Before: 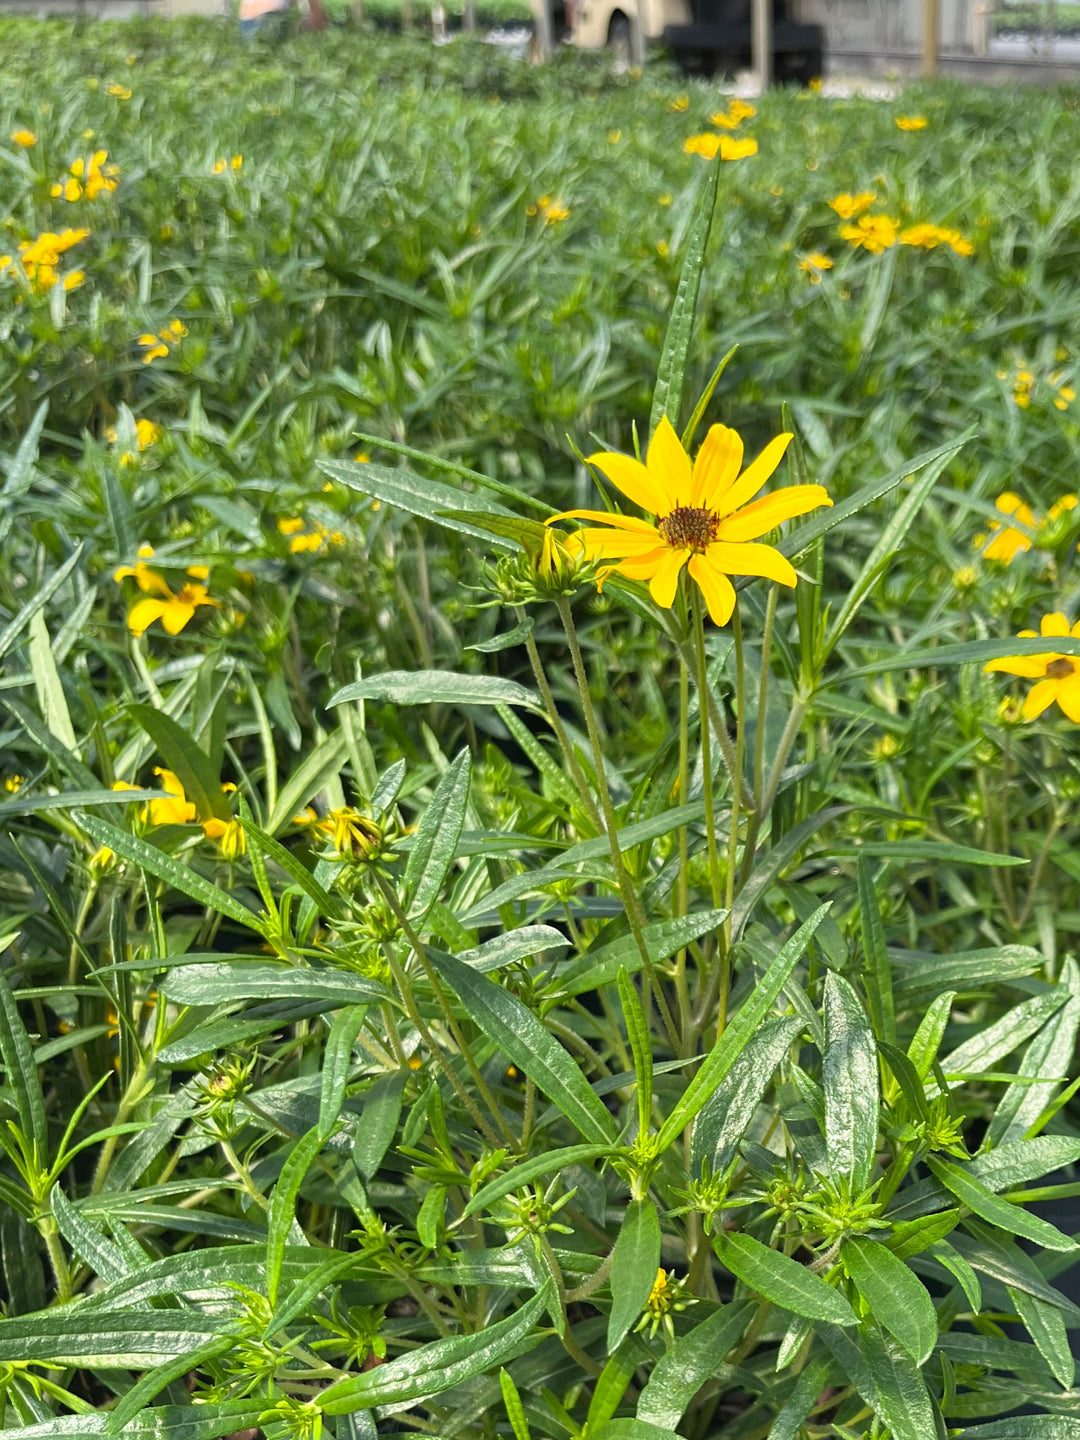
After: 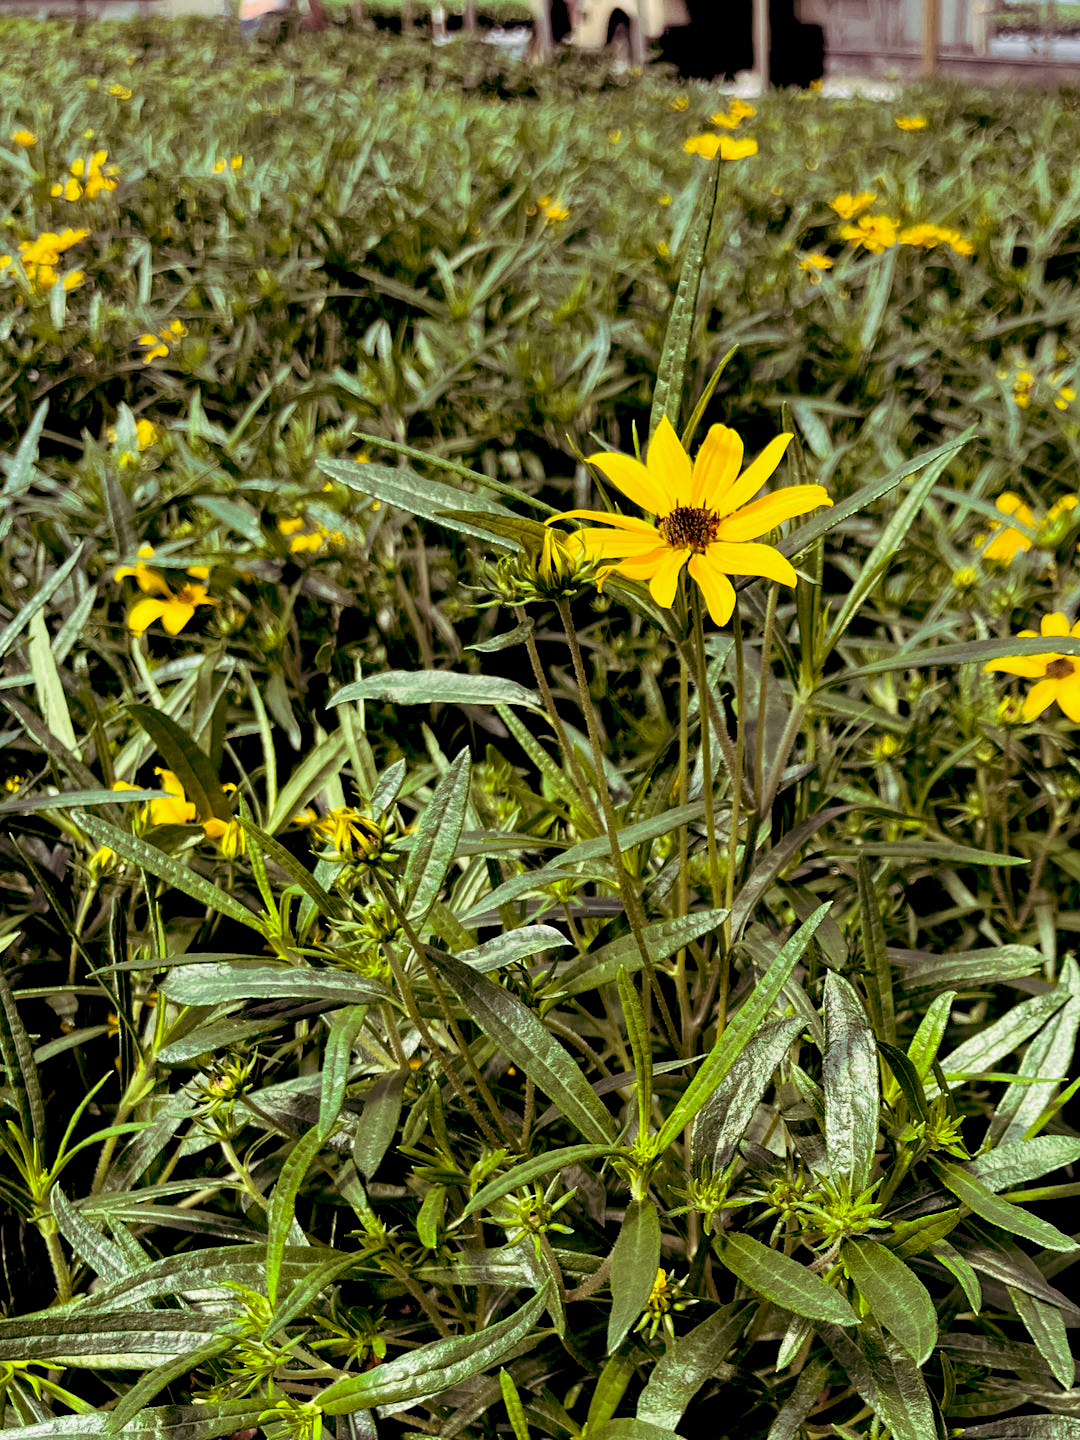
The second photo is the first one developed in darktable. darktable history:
exposure: black level correction 0.056, exposure -0.039 EV, compensate highlight preservation false
split-toning: shadows › saturation 0.41, highlights › saturation 0, compress 33.55%
